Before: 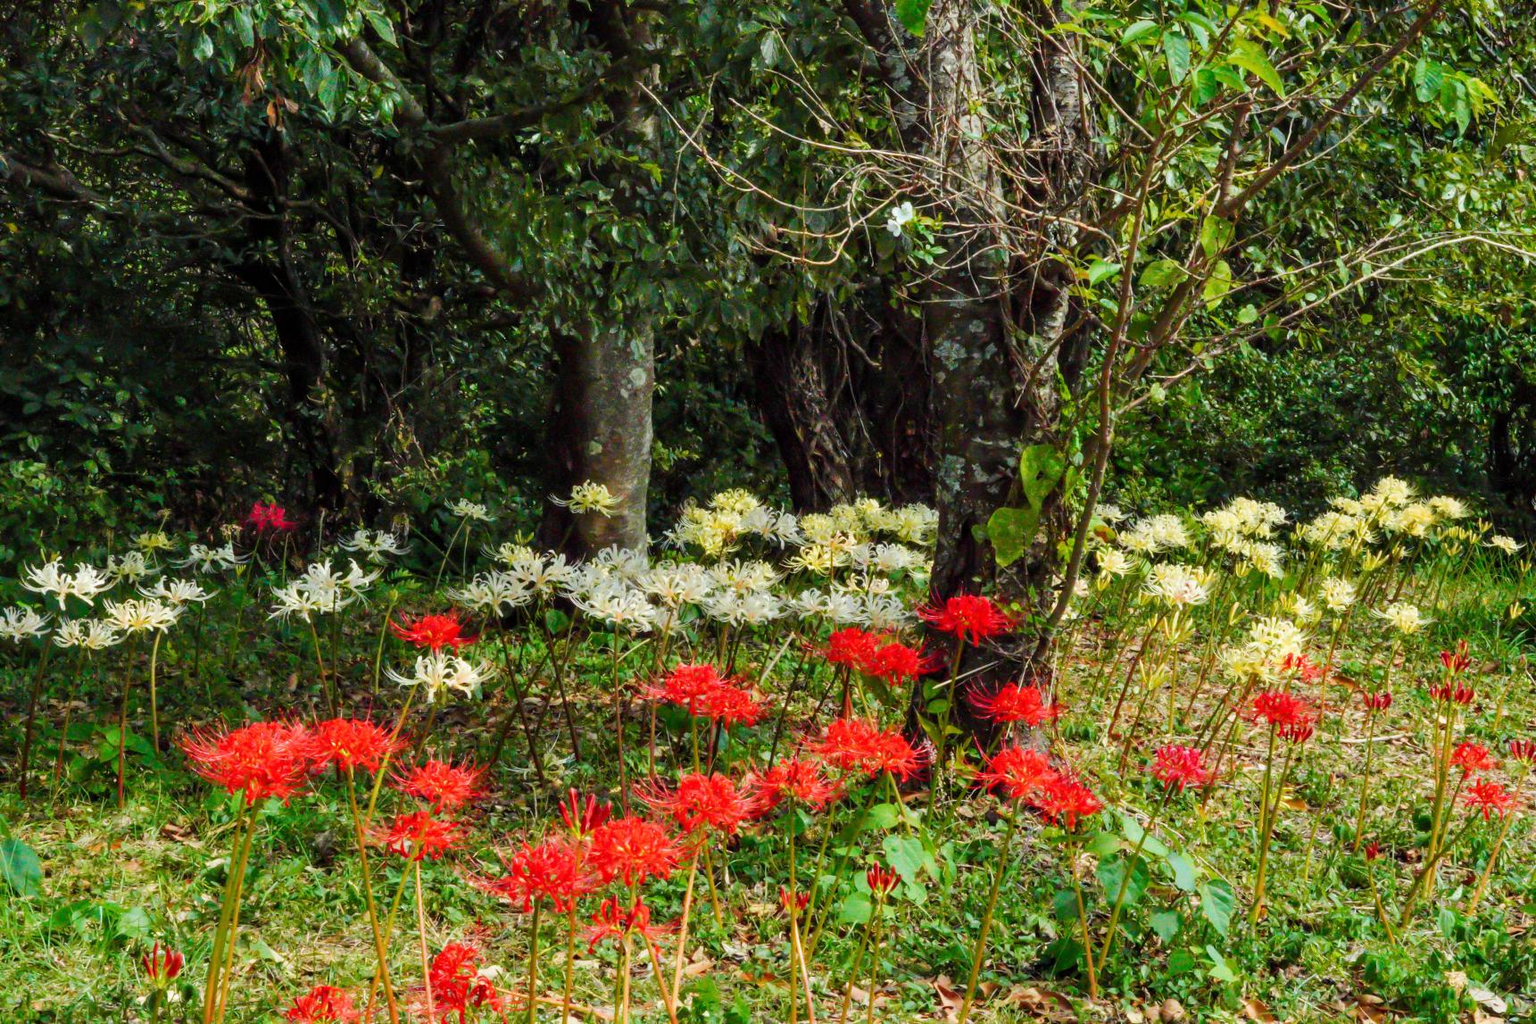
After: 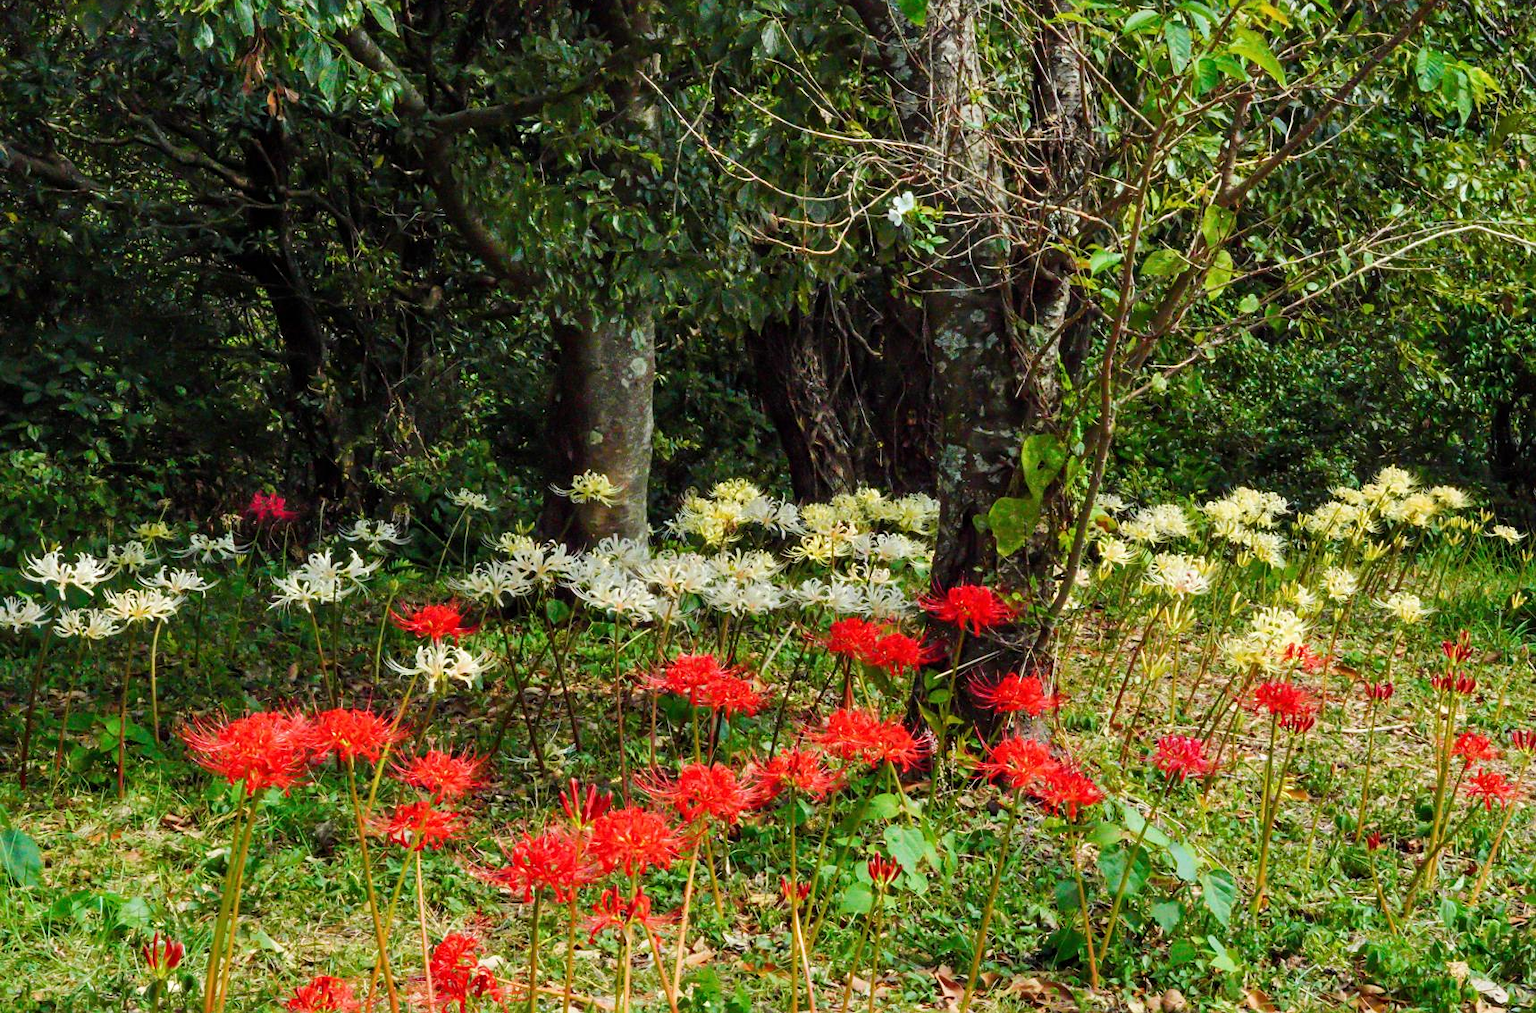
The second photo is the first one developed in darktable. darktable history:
crop: top 1.098%, right 0.07%
sharpen: amount 0.203
